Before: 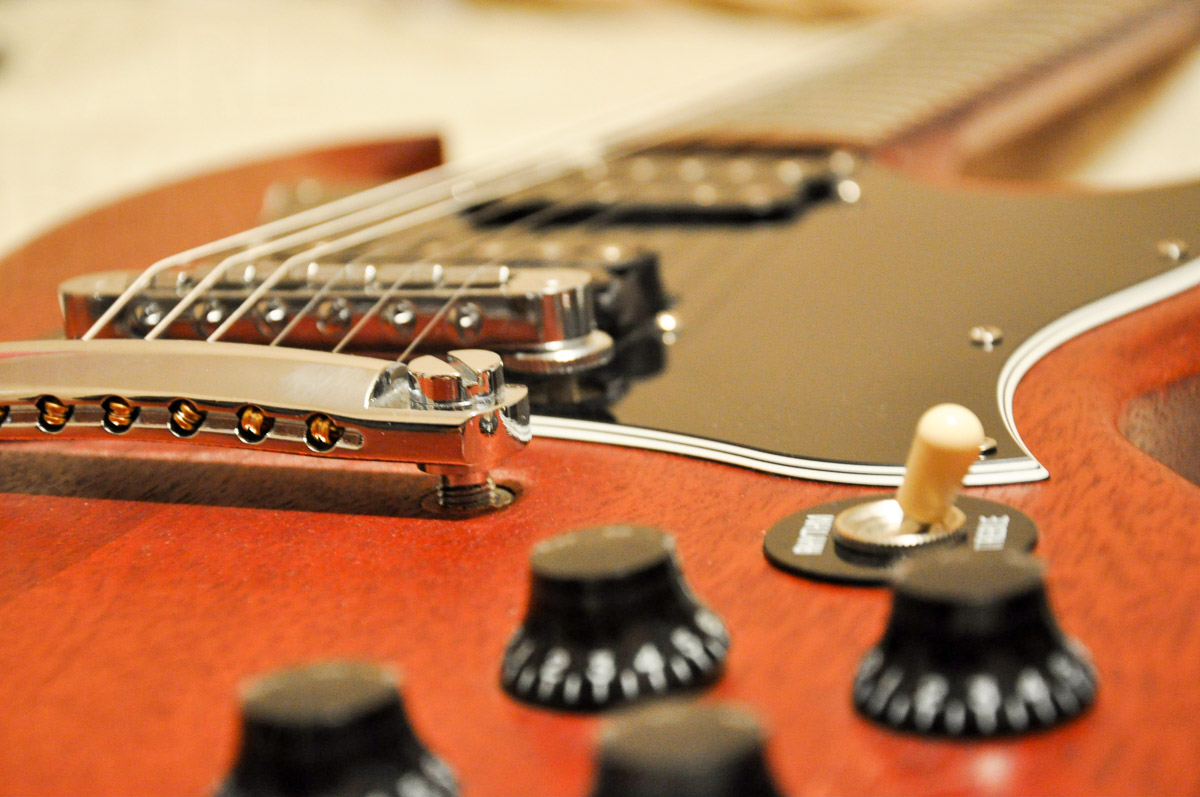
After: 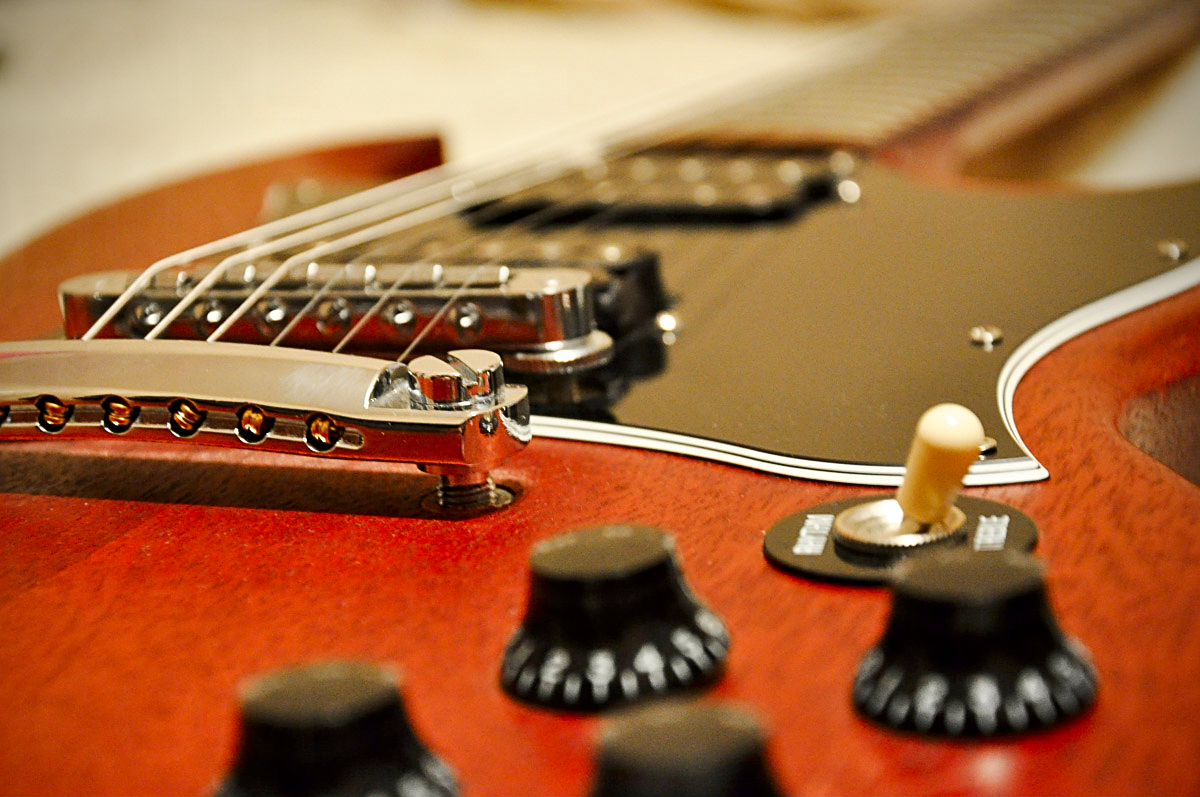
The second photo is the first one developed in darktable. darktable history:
sharpen: on, module defaults
contrast brightness saturation: contrast 0.07, brightness -0.14, saturation 0.11
vignetting: brightness -0.629, saturation -0.007, center (-0.028, 0.239)
